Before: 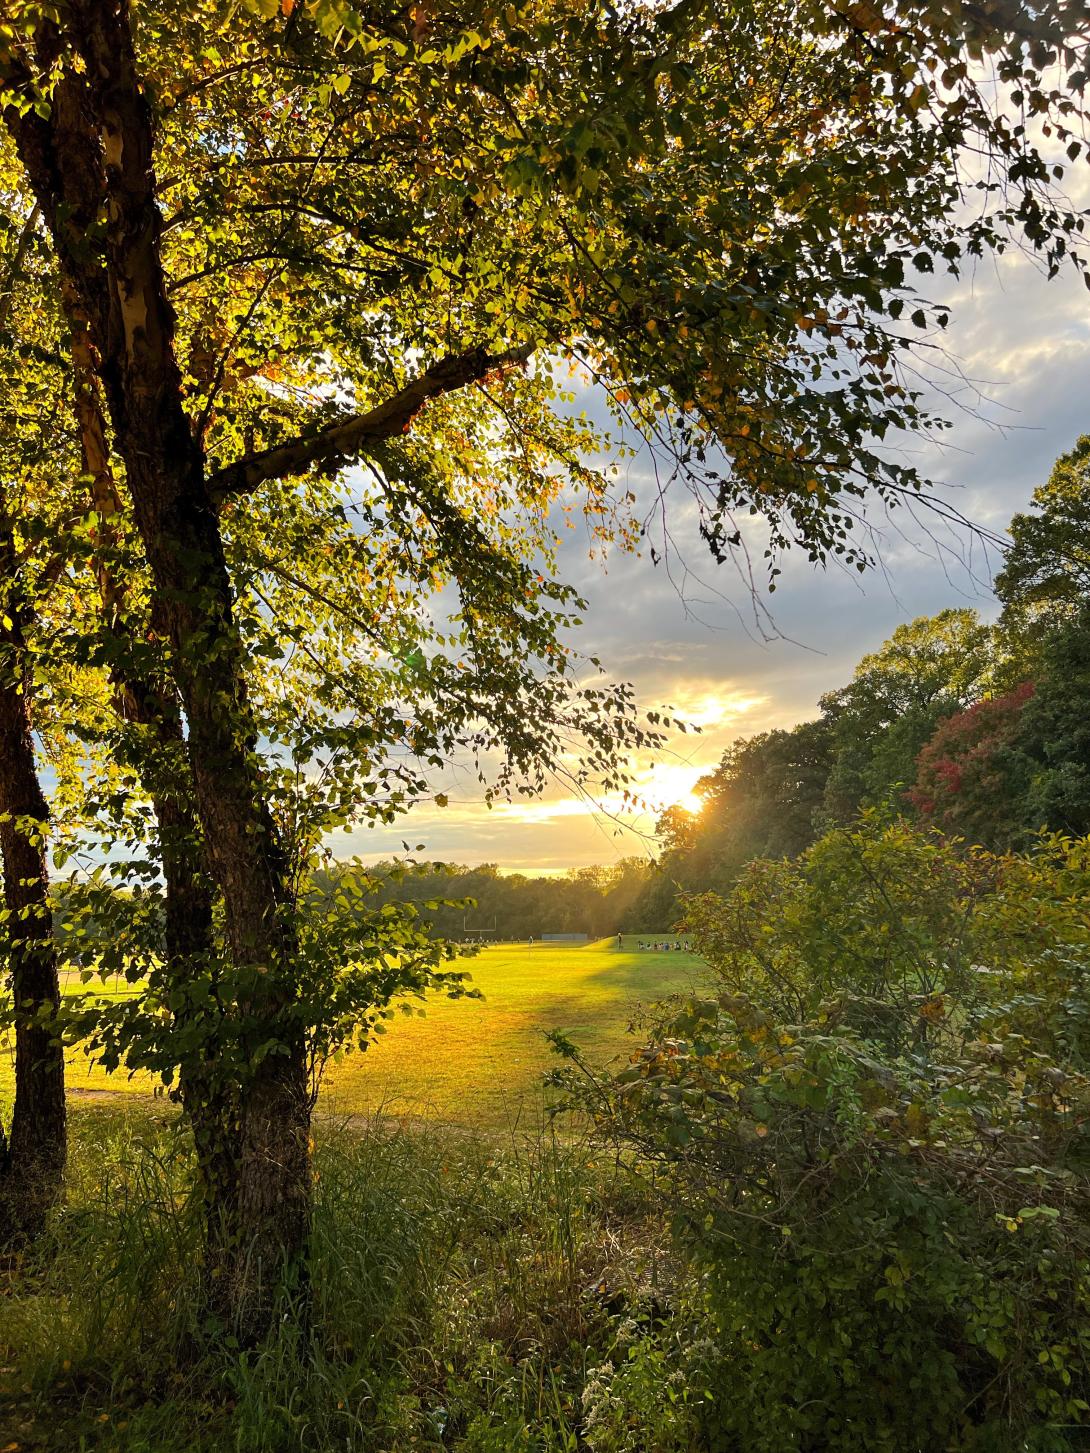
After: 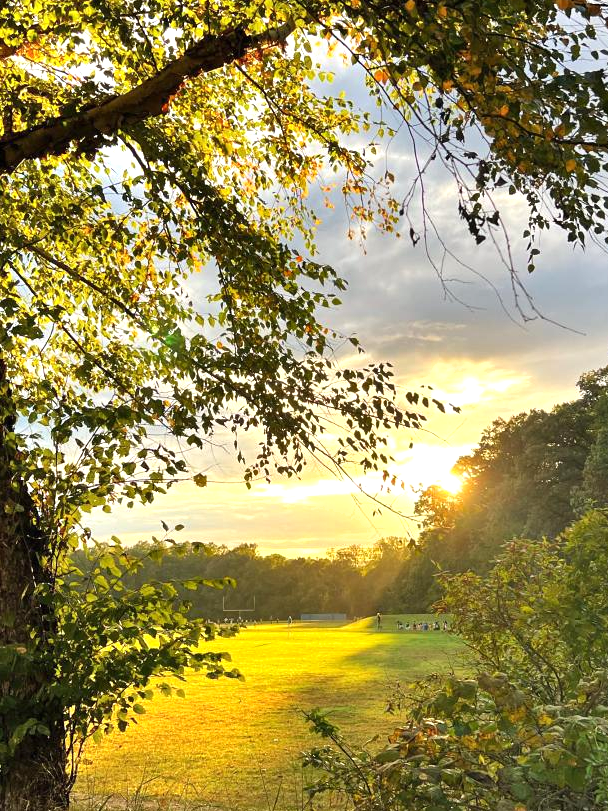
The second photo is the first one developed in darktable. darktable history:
crop and rotate: left 22.13%, top 22.054%, right 22.026%, bottom 22.102%
exposure: black level correction 0, exposure 0.5 EV, compensate highlight preservation false
shadows and highlights: soften with gaussian
